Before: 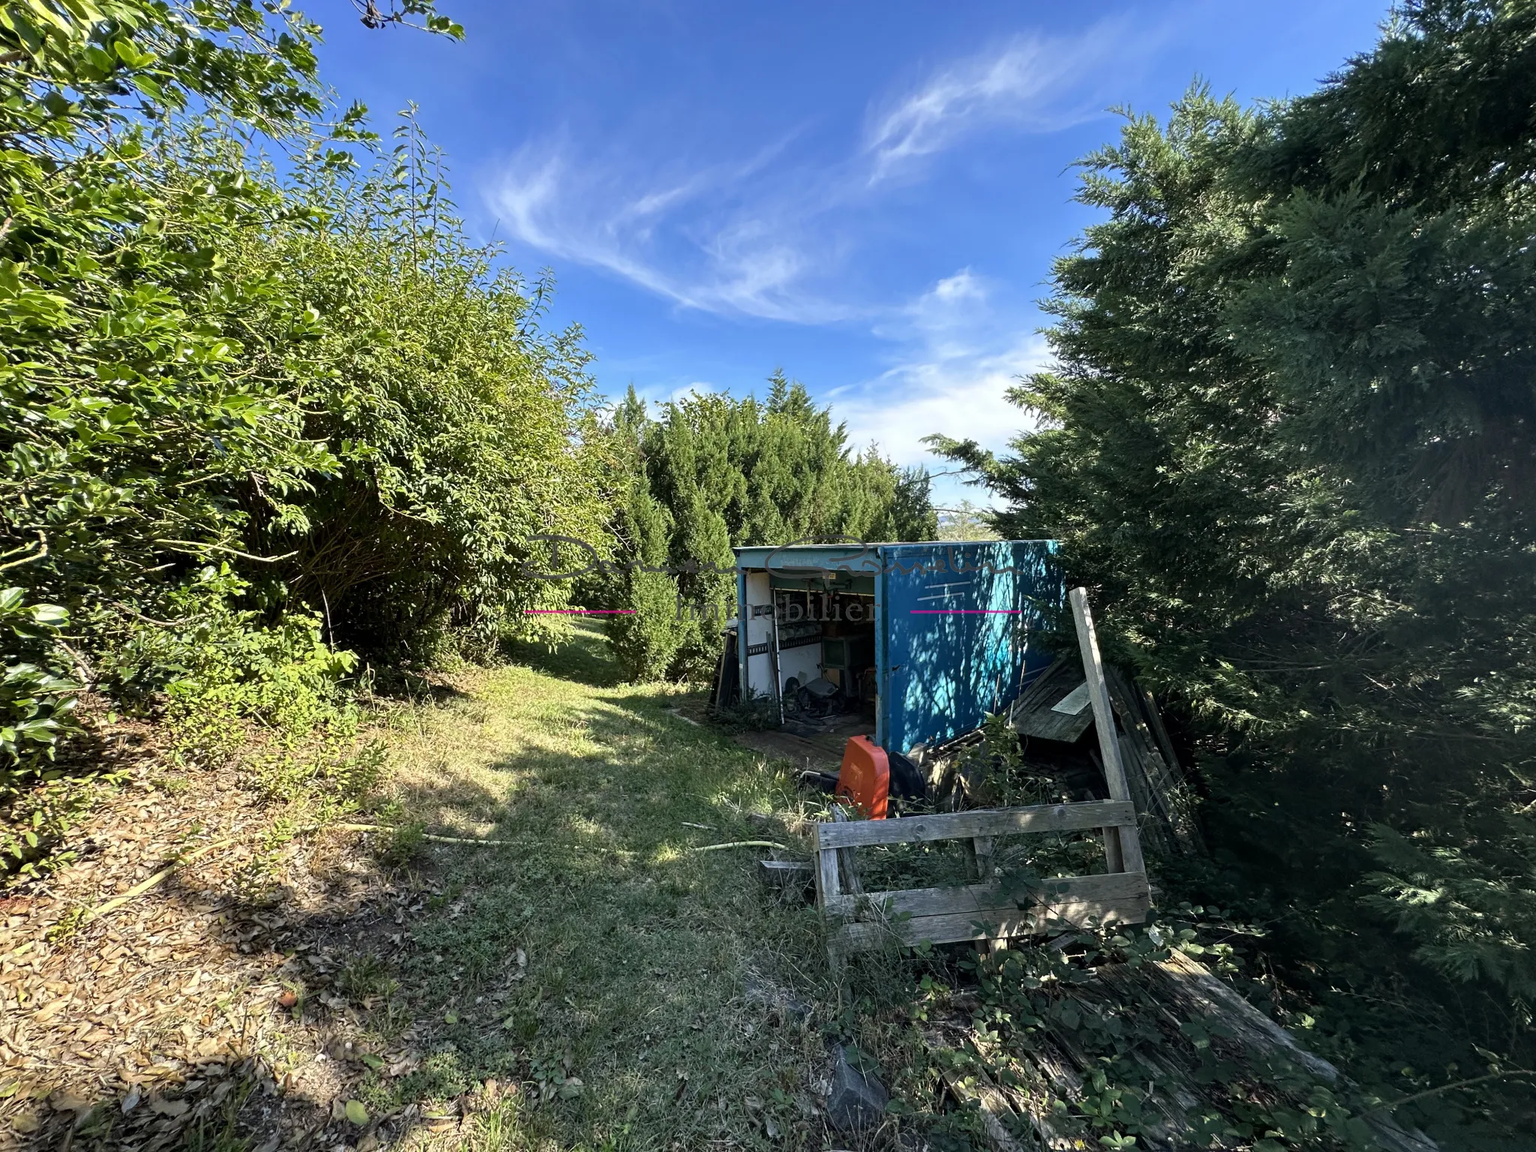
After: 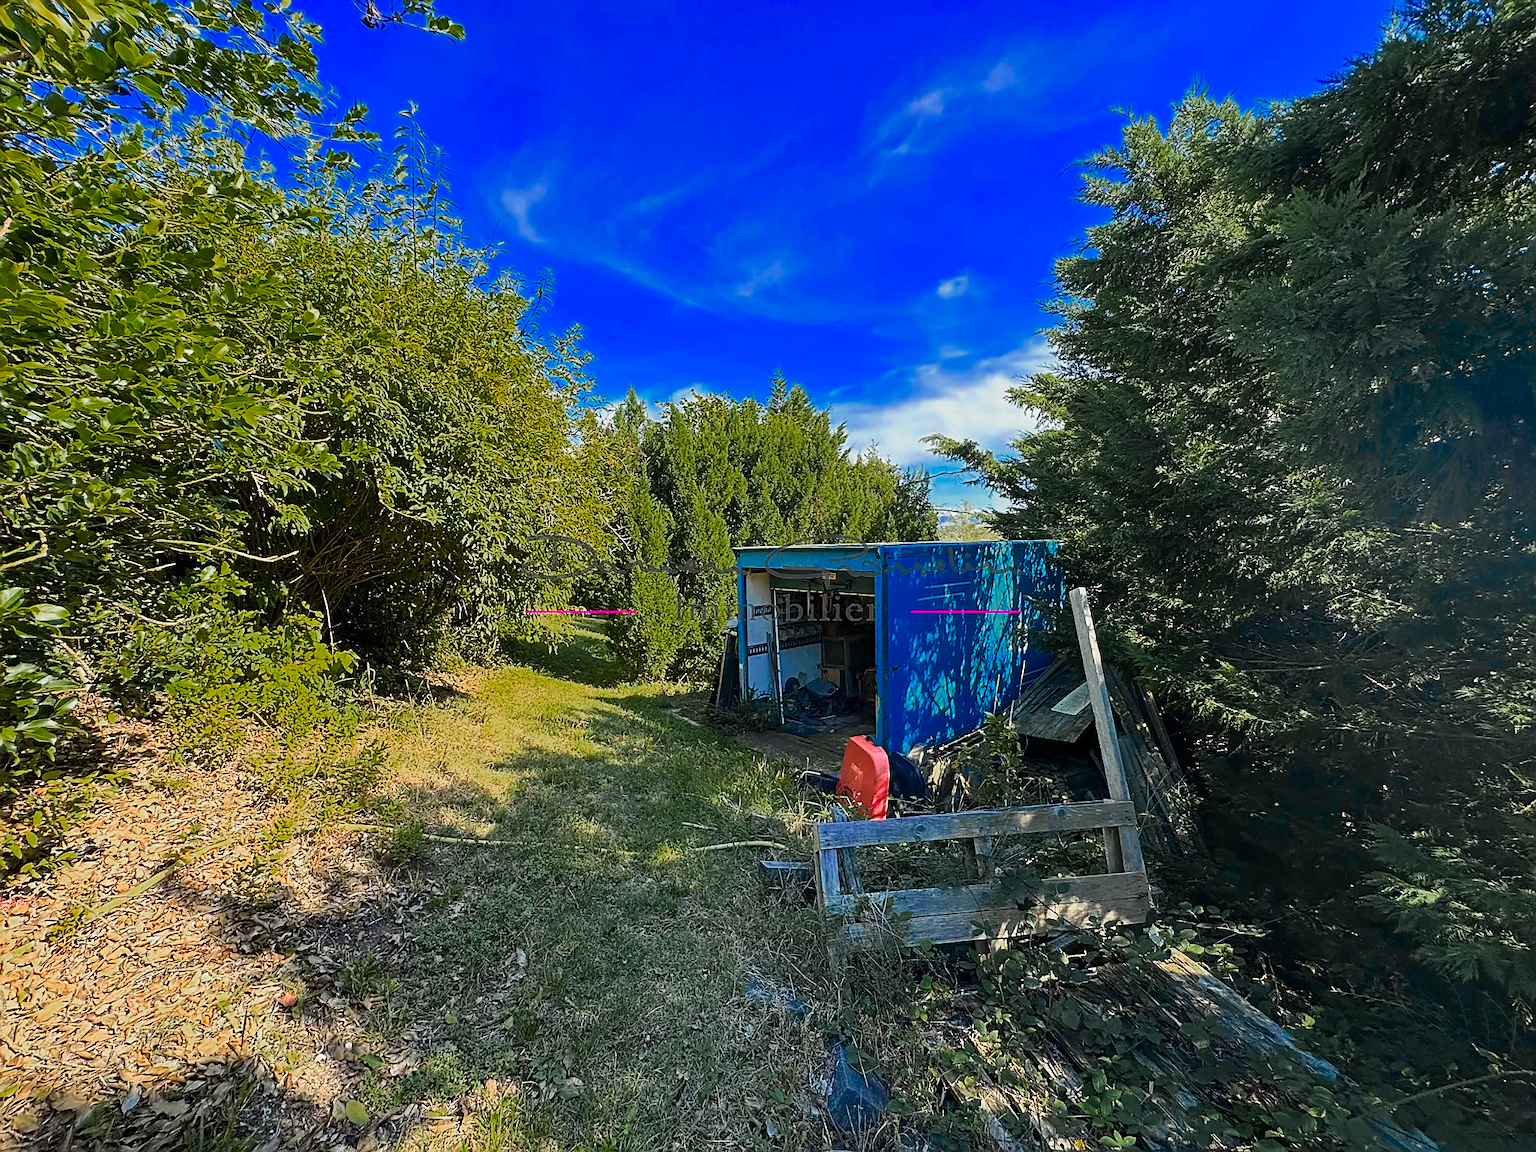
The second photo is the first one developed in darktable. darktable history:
contrast brightness saturation: contrast 0.201, brightness 0.163, saturation 0.215
color zones: curves: ch0 [(0, 0.553) (0.123, 0.58) (0.23, 0.419) (0.468, 0.155) (0.605, 0.132) (0.723, 0.063) (0.833, 0.172) (0.921, 0.468)]; ch1 [(0.025, 0.645) (0.229, 0.584) (0.326, 0.551) (0.537, 0.446) (0.599, 0.911) (0.708, 1) (0.805, 0.944)]; ch2 [(0.086, 0.468) (0.254, 0.464) (0.638, 0.564) (0.702, 0.592) (0.768, 0.564)]
sharpen: radius 1.35, amount 1.238, threshold 0.613
tone curve: curves: ch0 [(0, 0) (0.003, 0.003) (0.011, 0.011) (0.025, 0.025) (0.044, 0.044) (0.069, 0.069) (0.1, 0.099) (0.136, 0.135) (0.177, 0.177) (0.224, 0.224) (0.277, 0.276) (0.335, 0.334) (0.399, 0.398) (0.468, 0.467) (0.543, 0.565) (0.623, 0.641) (0.709, 0.723) (0.801, 0.81) (0.898, 0.902) (1, 1)], color space Lab, linked channels, preserve colors none
shadows and highlights: shadows 25.92, white point adjustment -3.08, highlights -29.99
